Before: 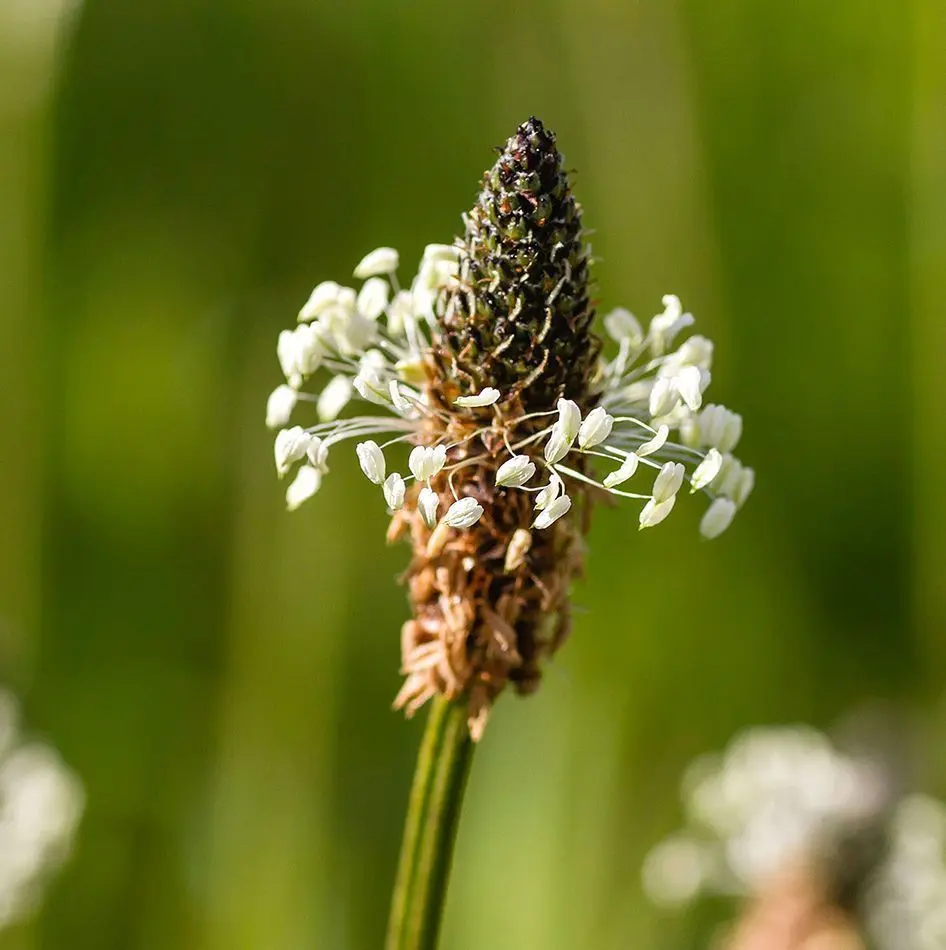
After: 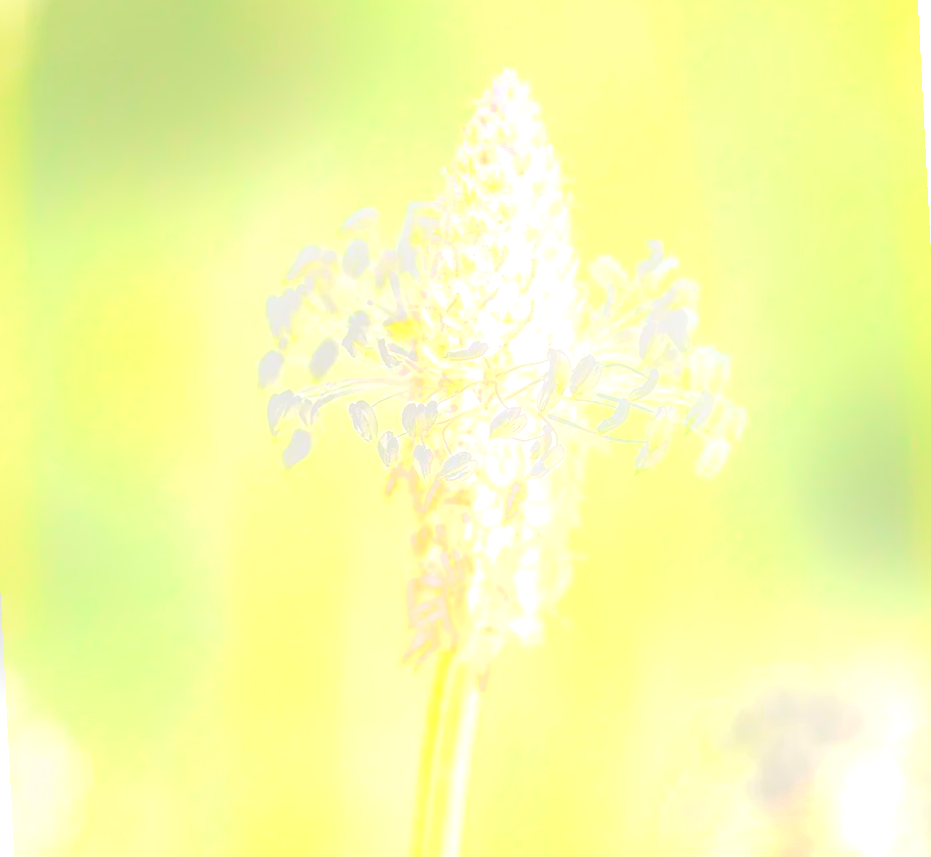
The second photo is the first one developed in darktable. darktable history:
exposure: exposure 0.921 EV, compensate highlight preservation false
local contrast: on, module defaults
rotate and perspective: rotation -3°, crop left 0.031, crop right 0.968, crop top 0.07, crop bottom 0.93
bloom: size 25%, threshold 5%, strength 90%
